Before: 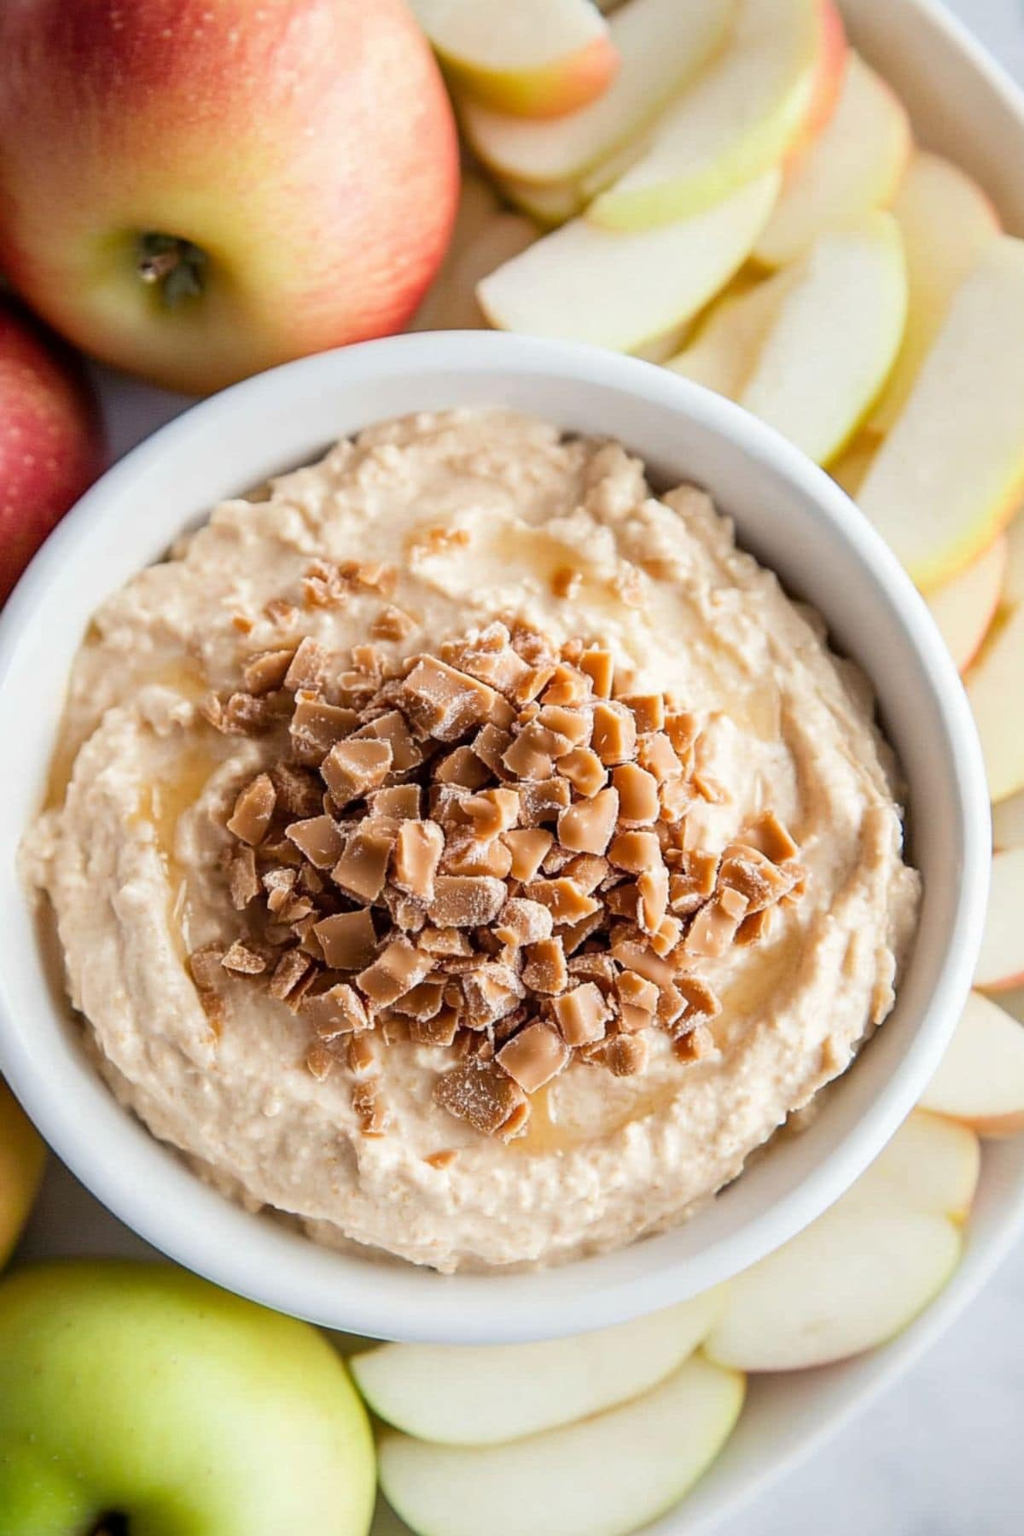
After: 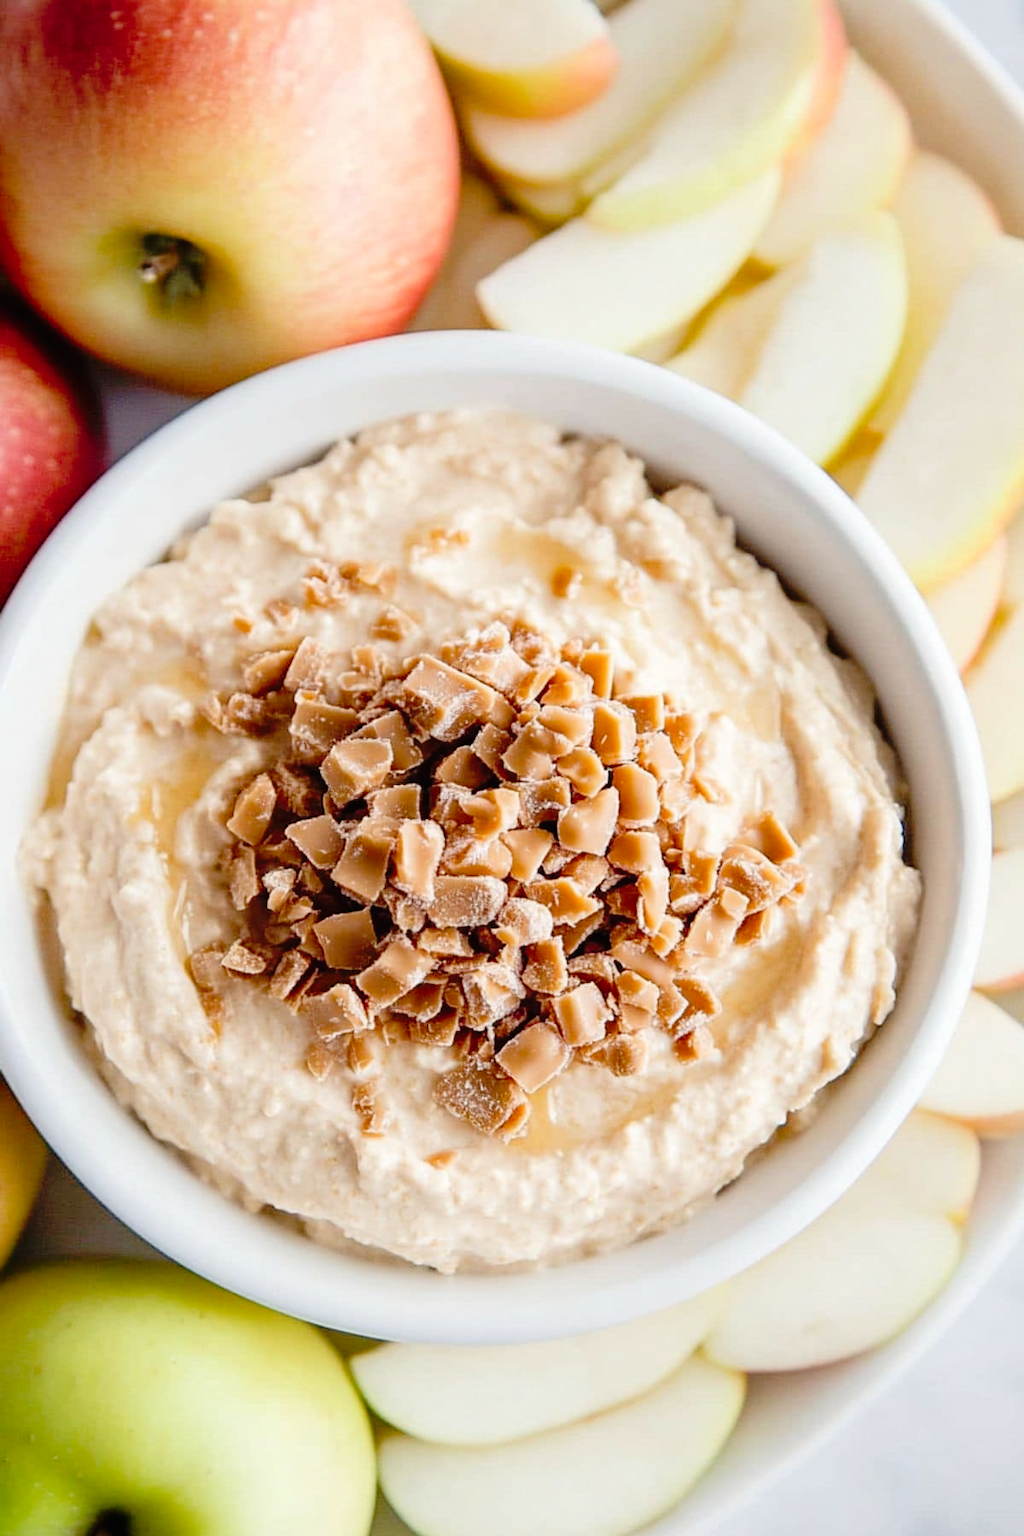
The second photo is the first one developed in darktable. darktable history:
tone curve: curves: ch0 [(0, 0.01) (0.058, 0.039) (0.159, 0.117) (0.282, 0.327) (0.45, 0.534) (0.676, 0.751) (0.89, 0.919) (1, 1)]; ch1 [(0, 0) (0.094, 0.081) (0.285, 0.299) (0.385, 0.403) (0.447, 0.455) (0.495, 0.496) (0.544, 0.552) (0.589, 0.612) (0.722, 0.728) (1, 1)]; ch2 [(0, 0) (0.257, 0.217) (0.43, 0.421) (0.498, 0.507) (0.531, 0.544) (0.56, 0.579) (0.625, 0.642) (1, 1)], preserve colors none
